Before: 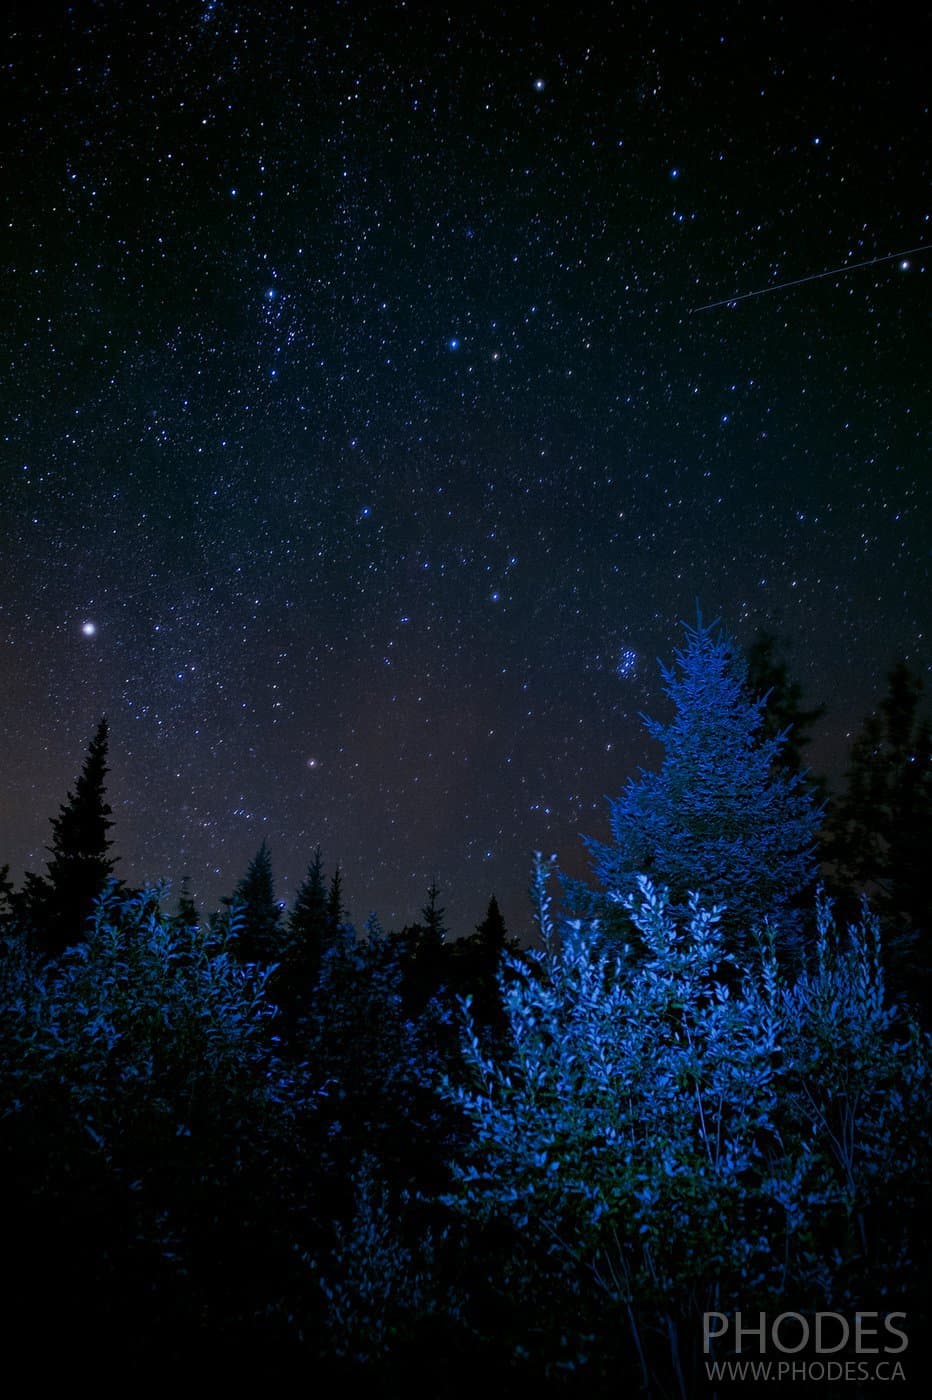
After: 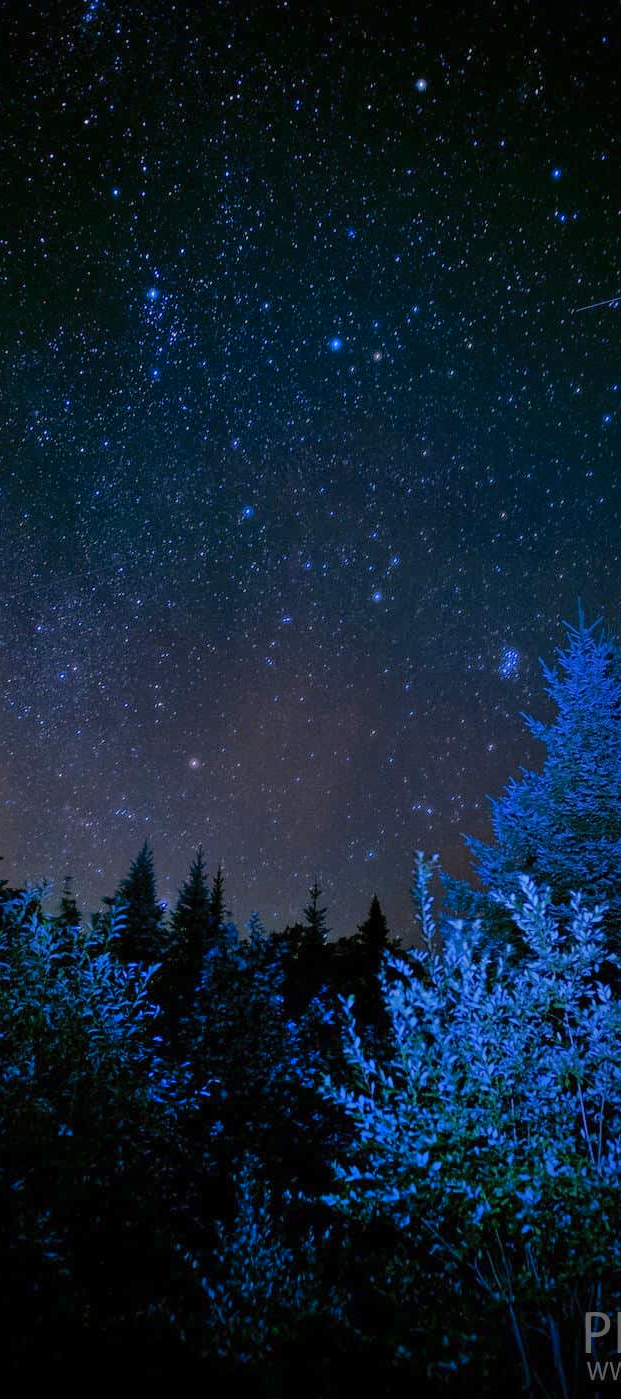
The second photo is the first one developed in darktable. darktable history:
shadows and highlights: on, module defaults
crop and rotate: left 12.673%, right 20.66%
